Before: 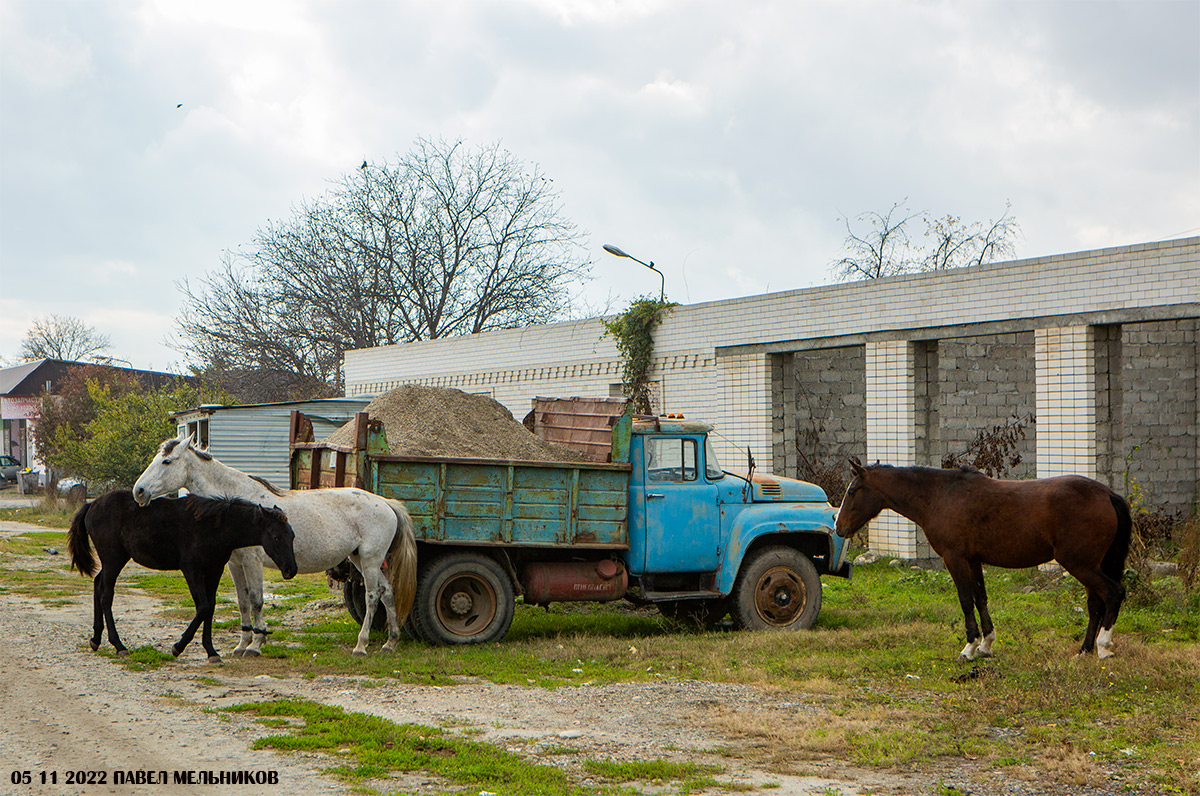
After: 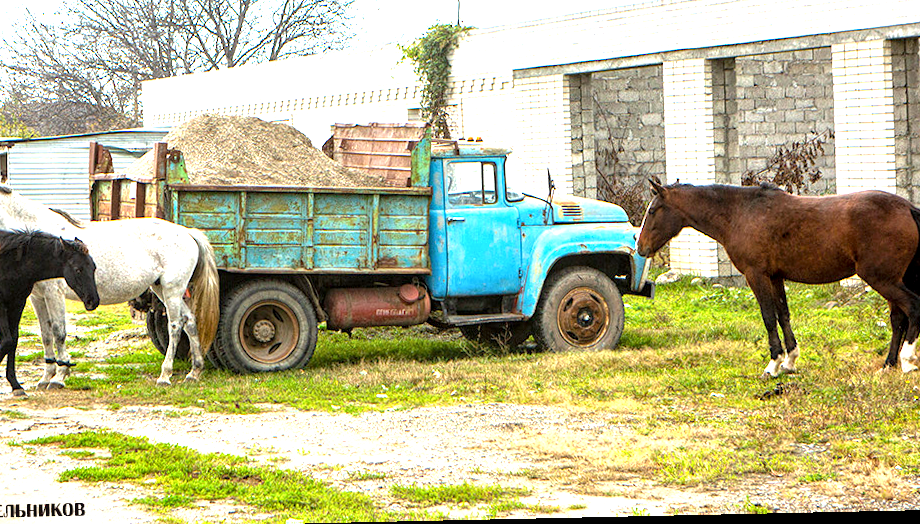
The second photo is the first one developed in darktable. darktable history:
exposure: black level correction 0.001, exposure 1.719 EV, compensate exposure bias true, compensate highlight preservation false
local contrast: highlights 99%, shadows 86%, detail 160%, midtone range 0.2
crop and rotate: left 17.299%, top 35.115%, right 7.015%, bottom 1.024%
rotate and perspective: rotation -1.24°, automatic cropping off
